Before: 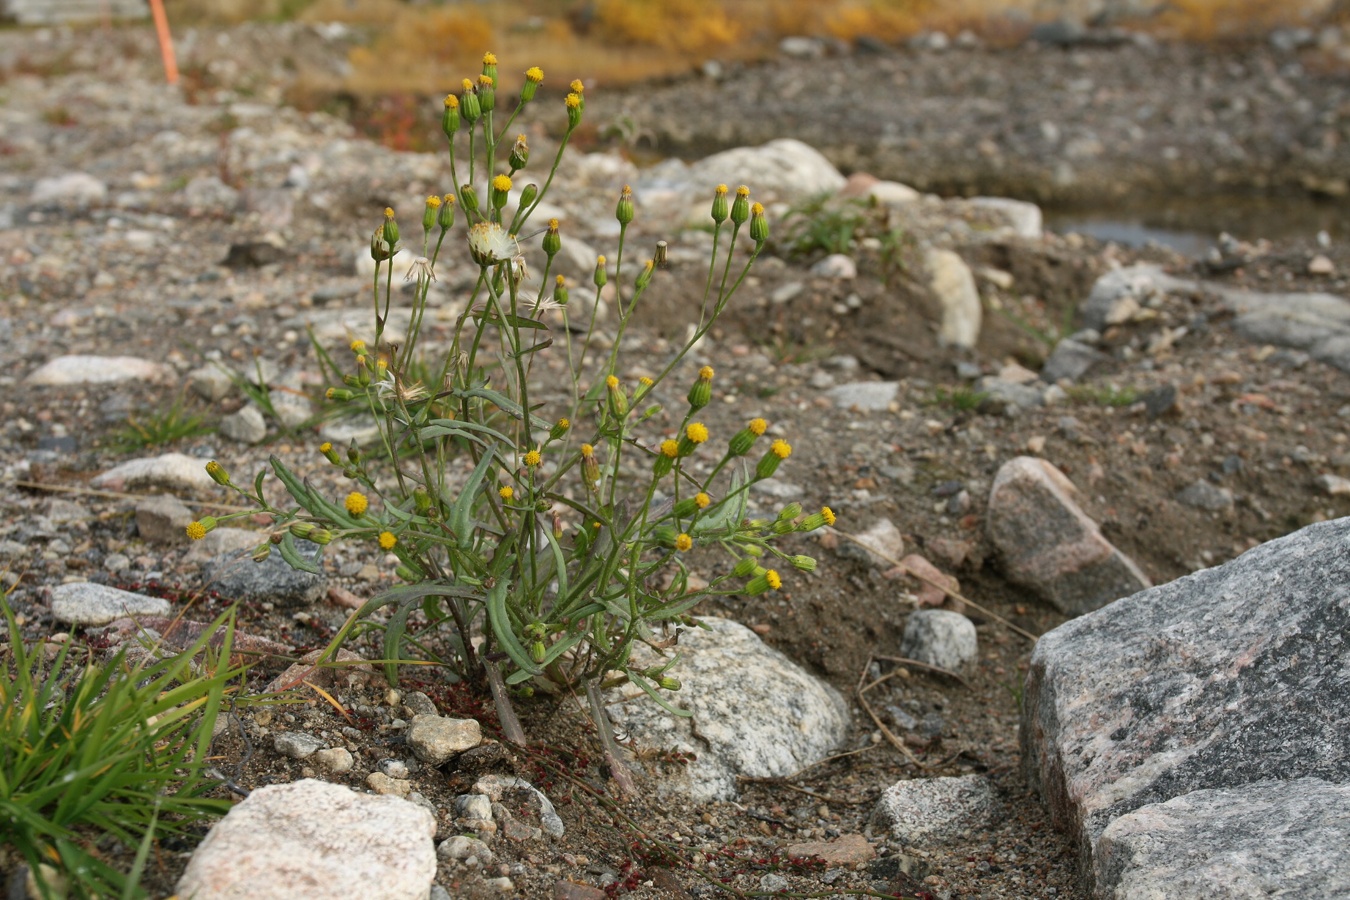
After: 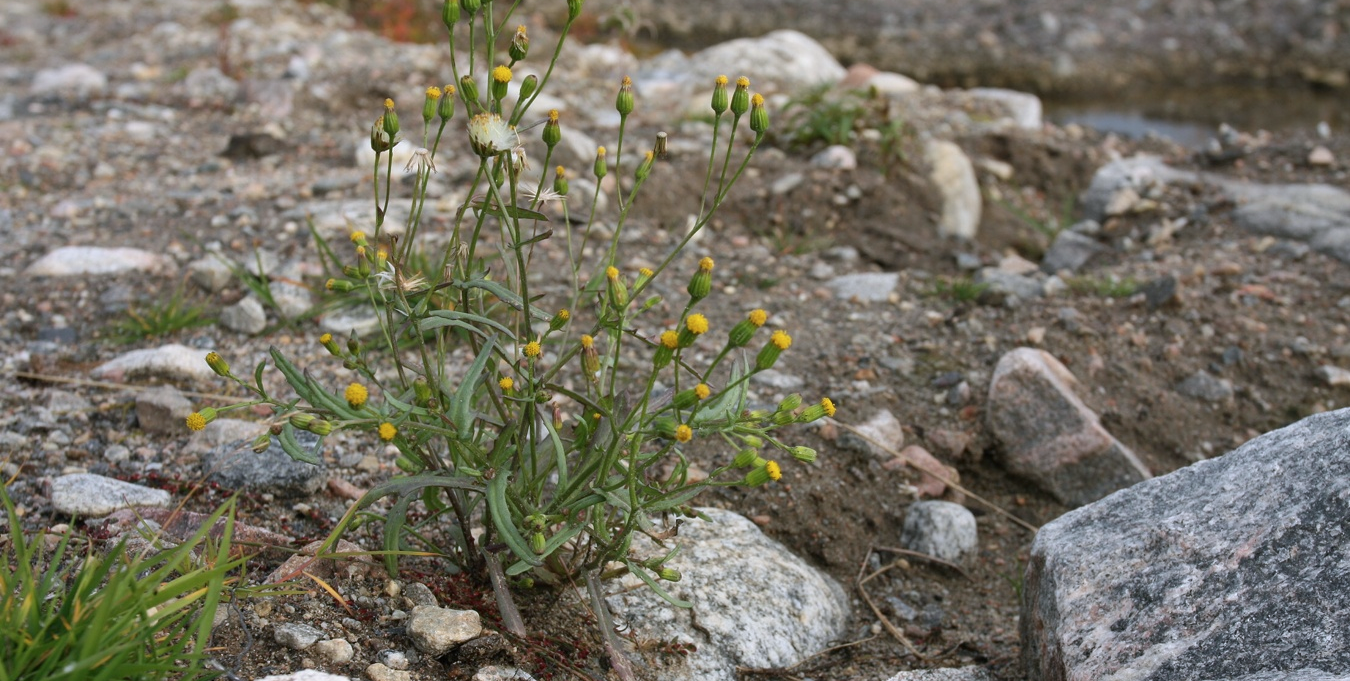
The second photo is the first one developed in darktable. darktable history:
color calibration: illuminant as shot in camera, x 0.358, y 0.373, temperature 4628.91 K
crop and rotate: top 12.131%, bottom 12.17%
